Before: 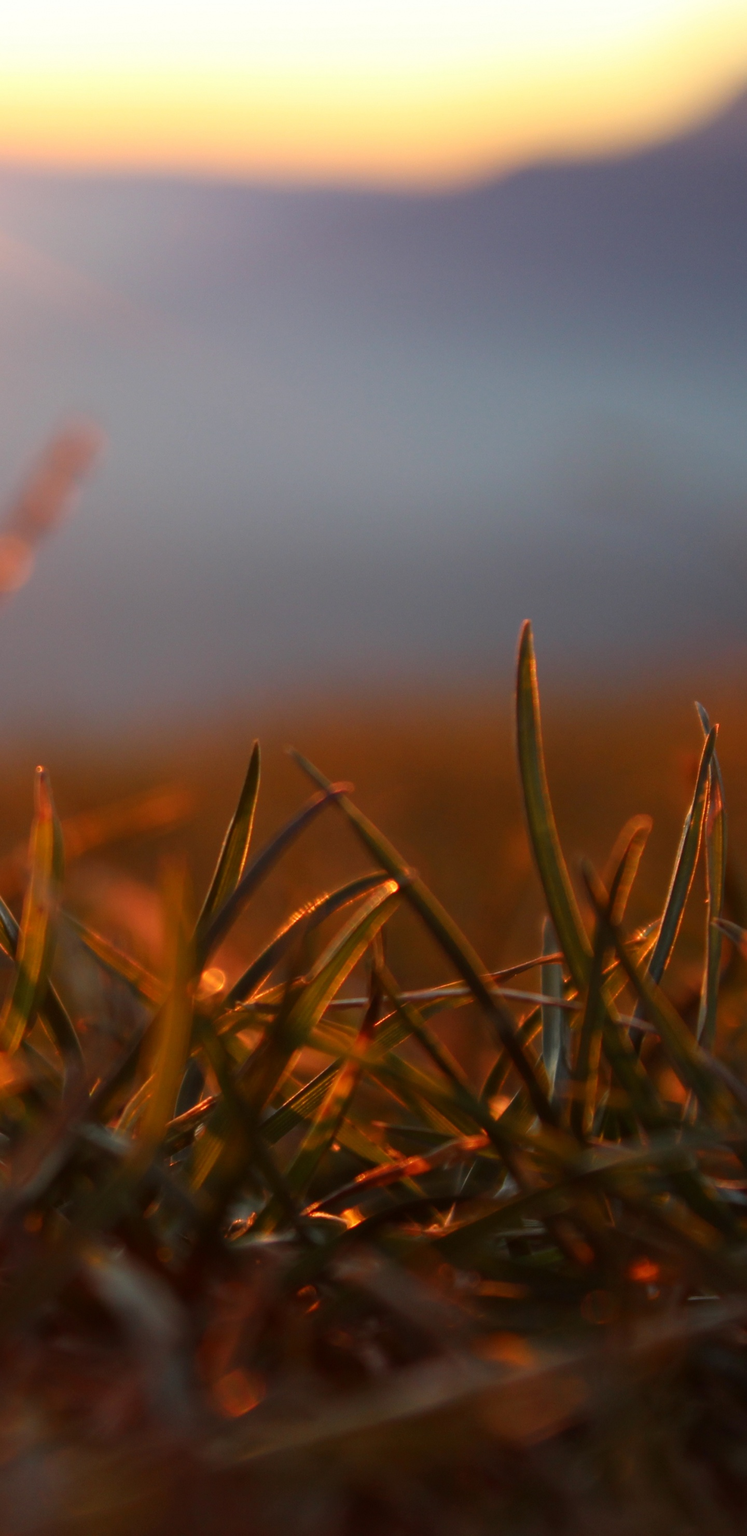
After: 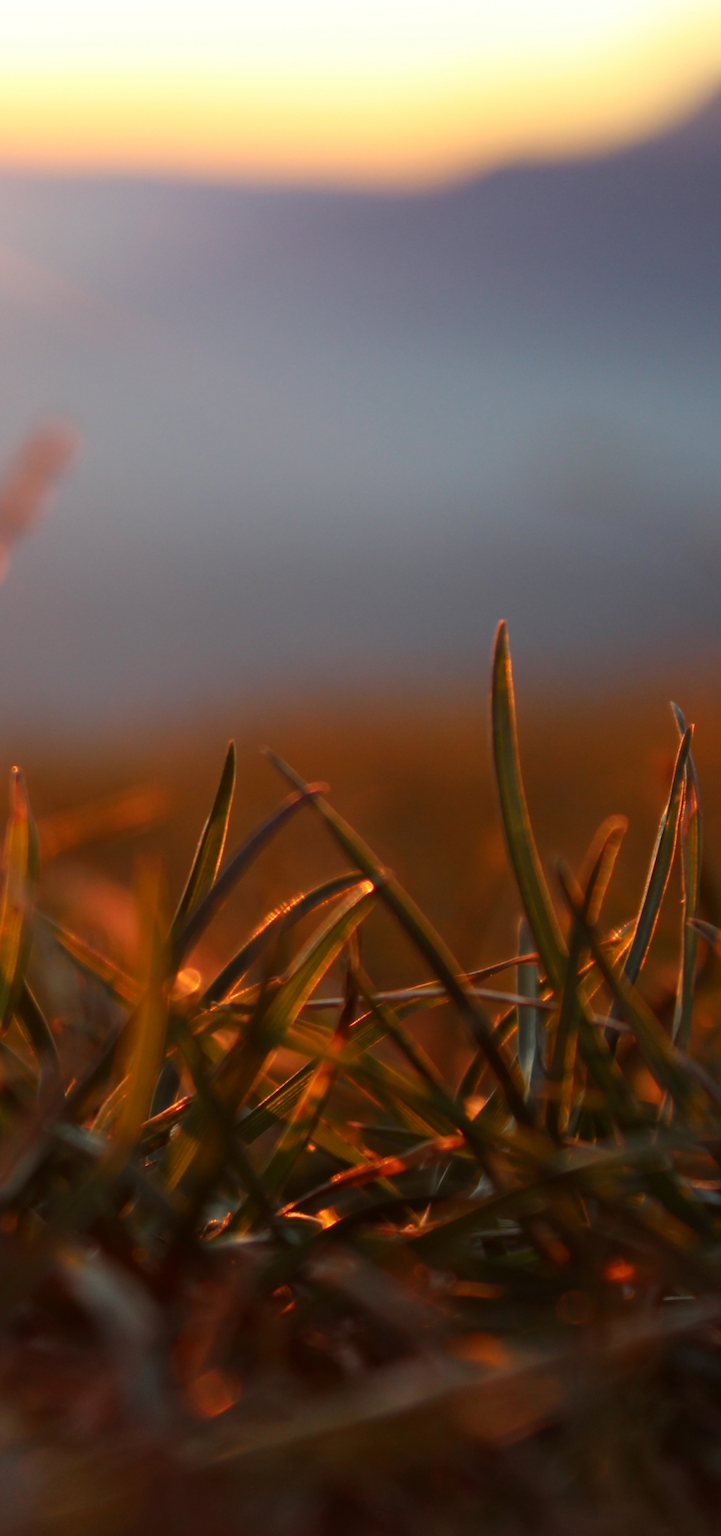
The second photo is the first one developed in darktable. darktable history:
crop and rotate: left 3.365%
